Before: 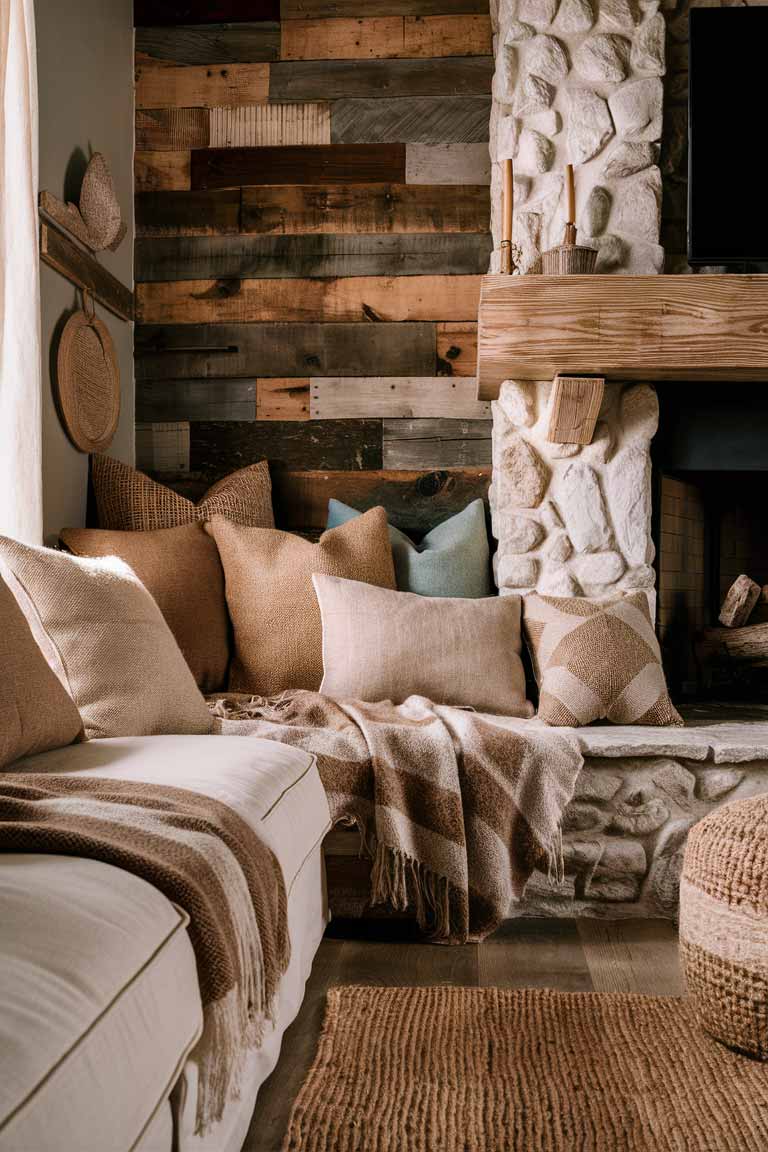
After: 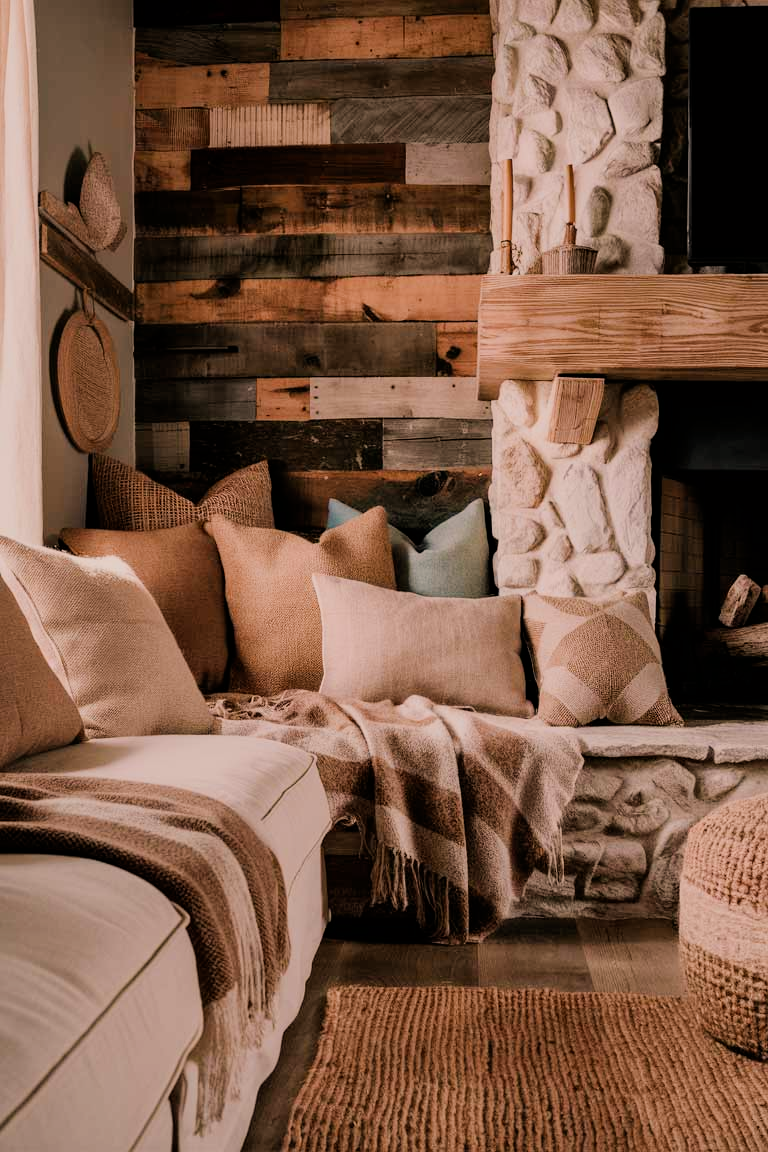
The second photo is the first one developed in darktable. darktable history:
white balance: red 1.127, blue 0.943
filmic rgb: black relative exposure -7.65 EV, white relative exposure 4.56 EV, hardness 3.61
